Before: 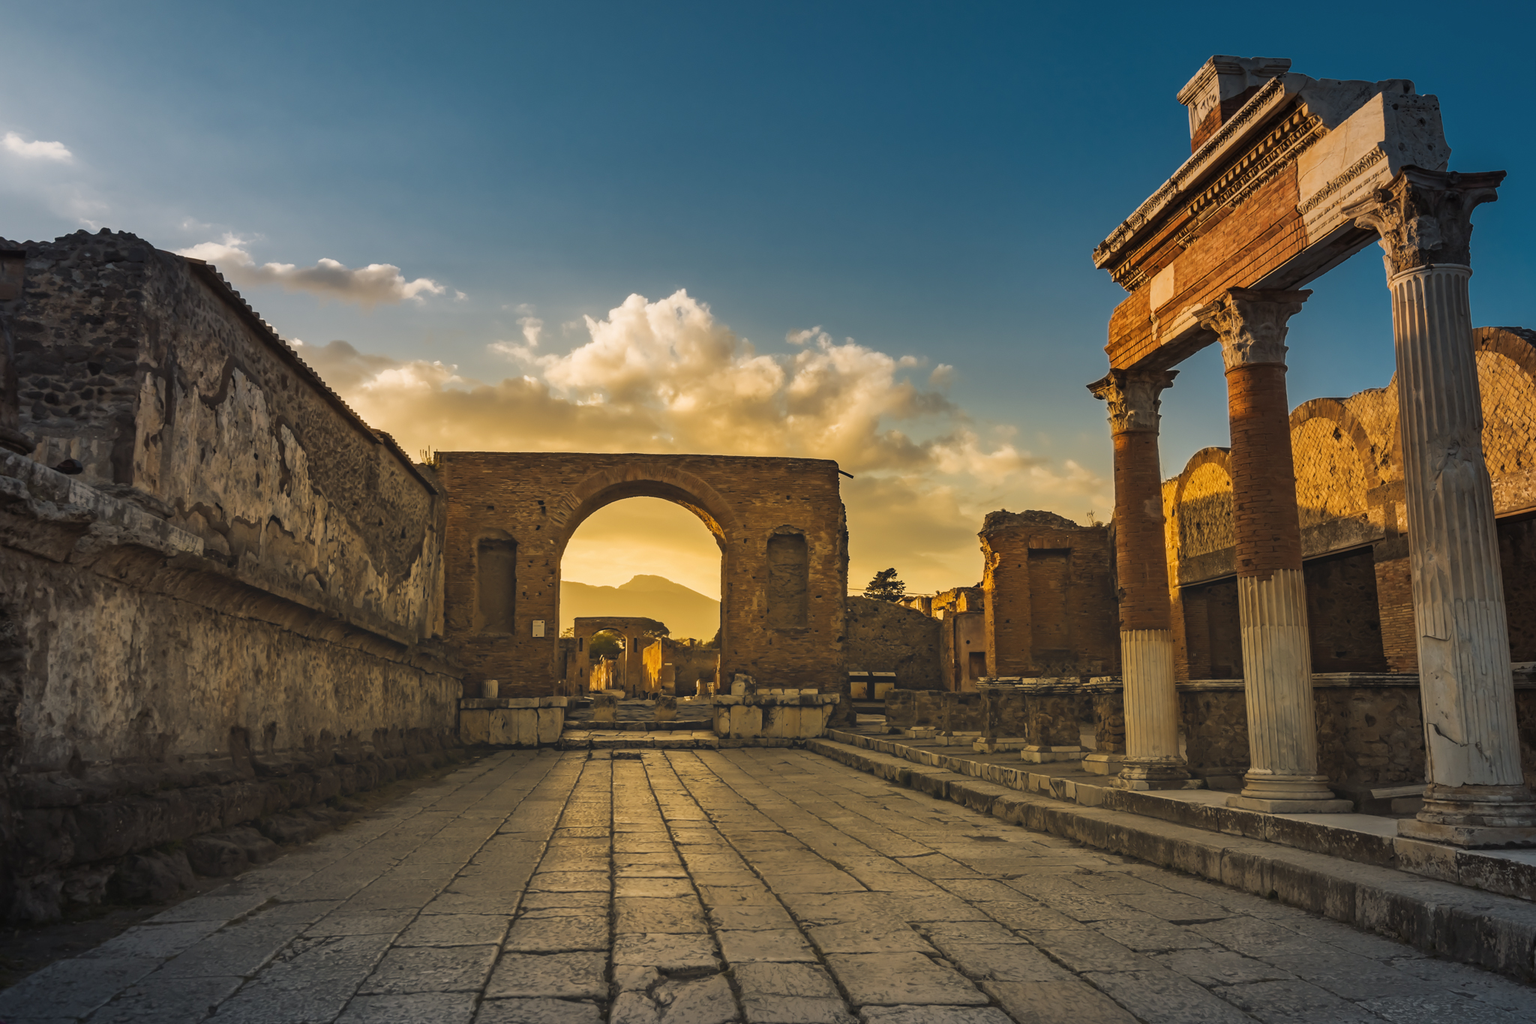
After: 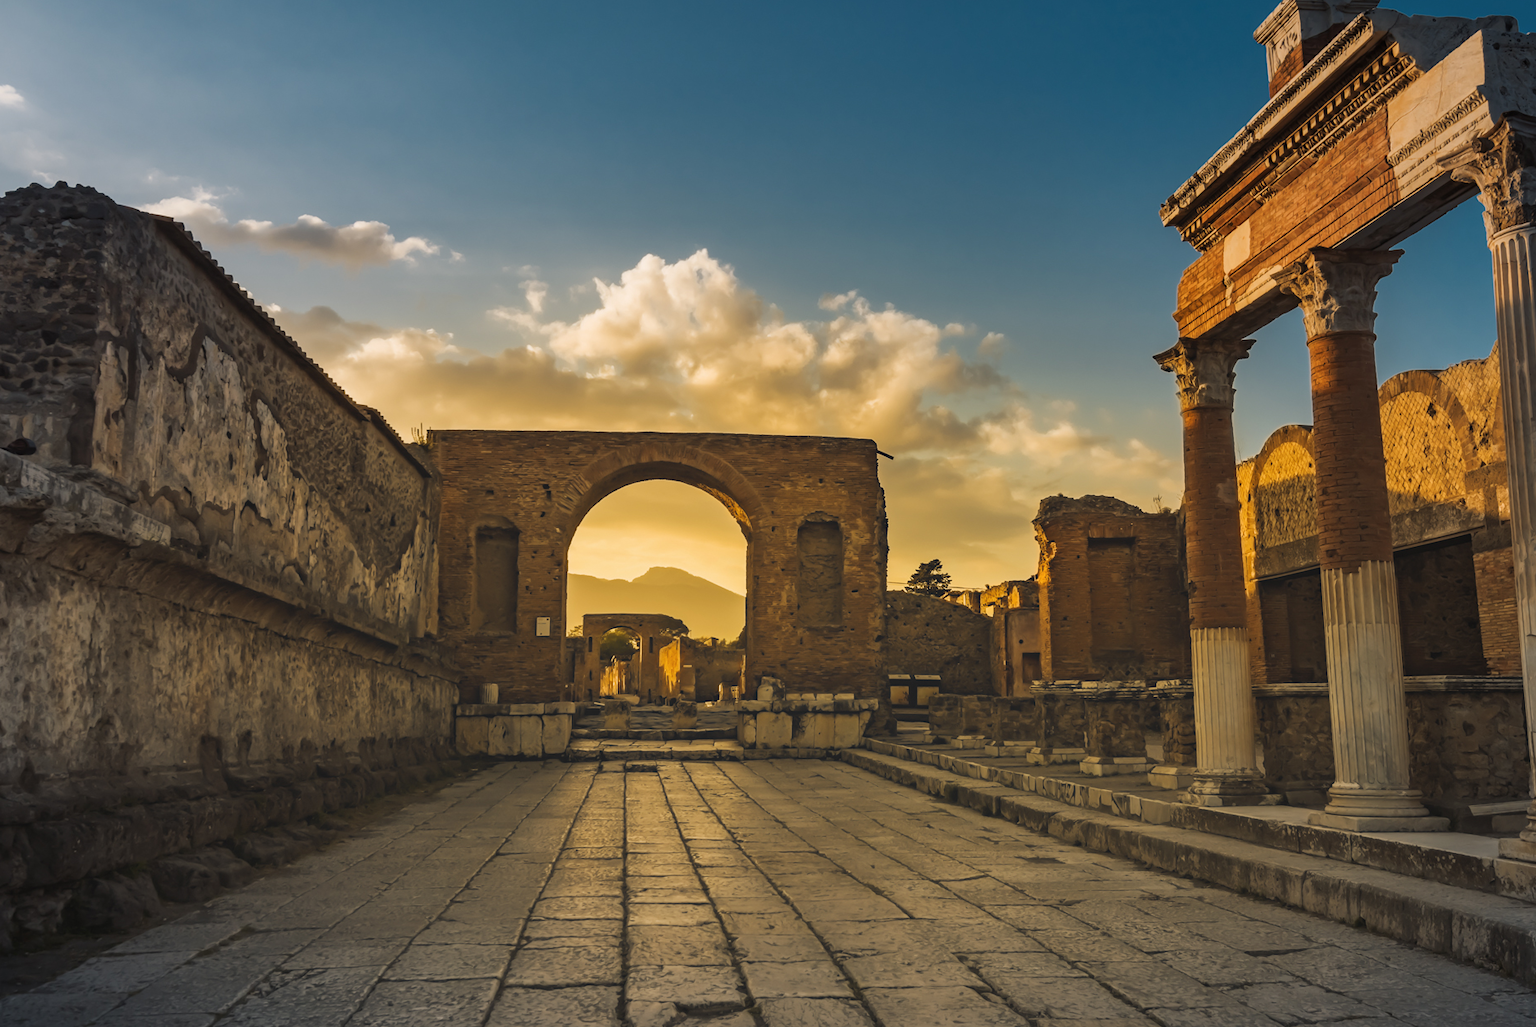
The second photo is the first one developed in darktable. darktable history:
crop: left 3.306%, top 6.429%, right 6.795%, bottom 3.243%
